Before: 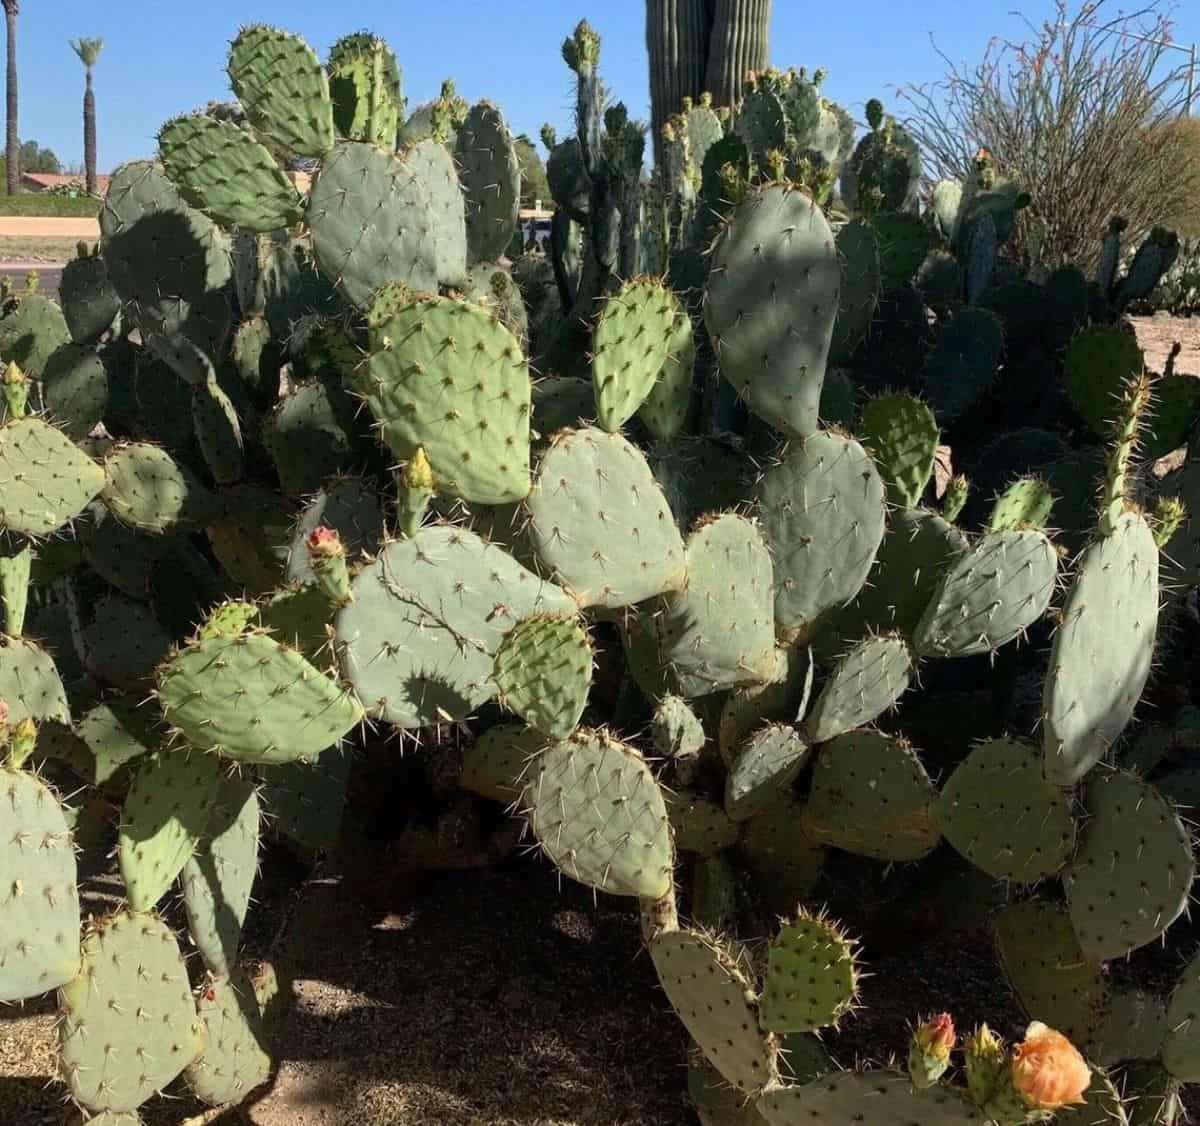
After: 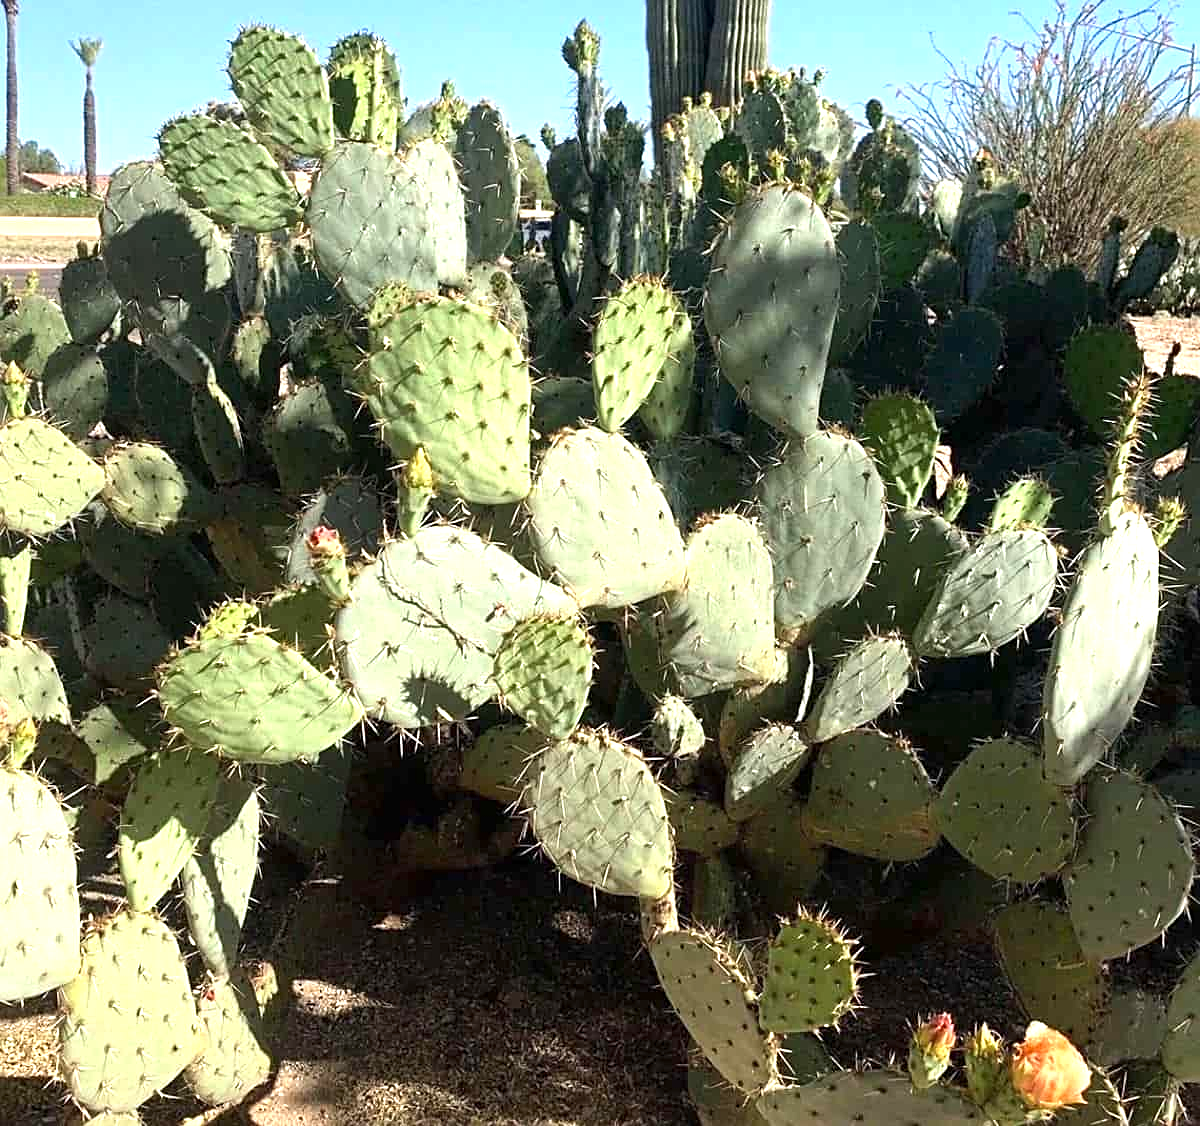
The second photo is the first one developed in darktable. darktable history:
sharpen: amount 0.496
exposure: exposure 1 EV, compensate highlight preservation false
